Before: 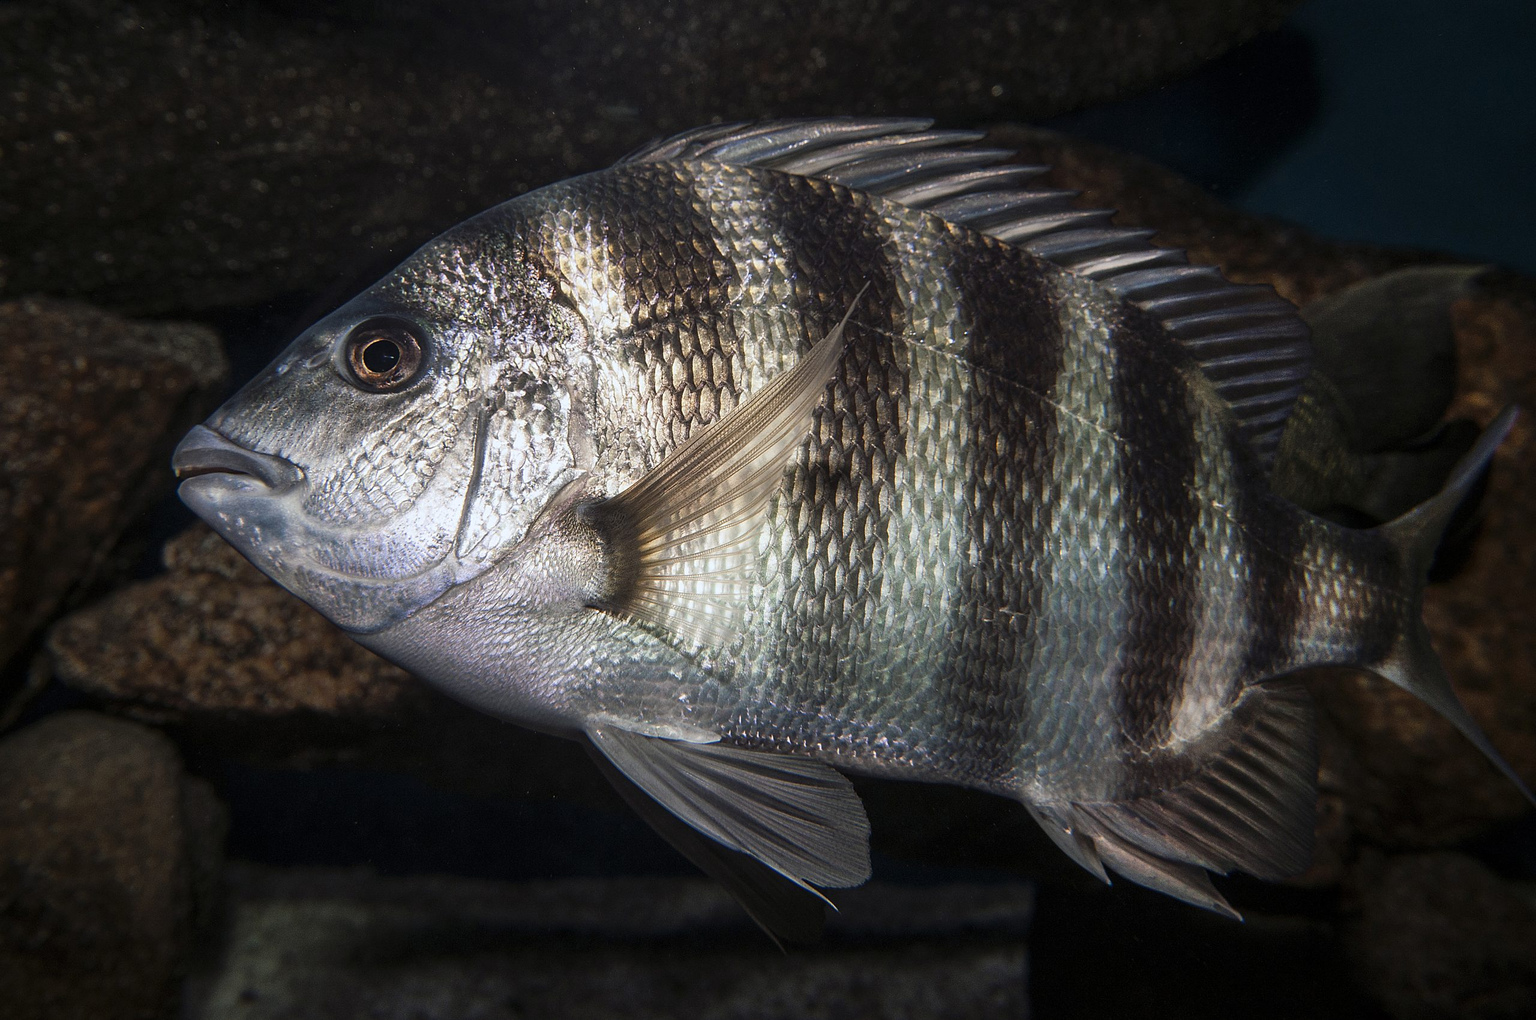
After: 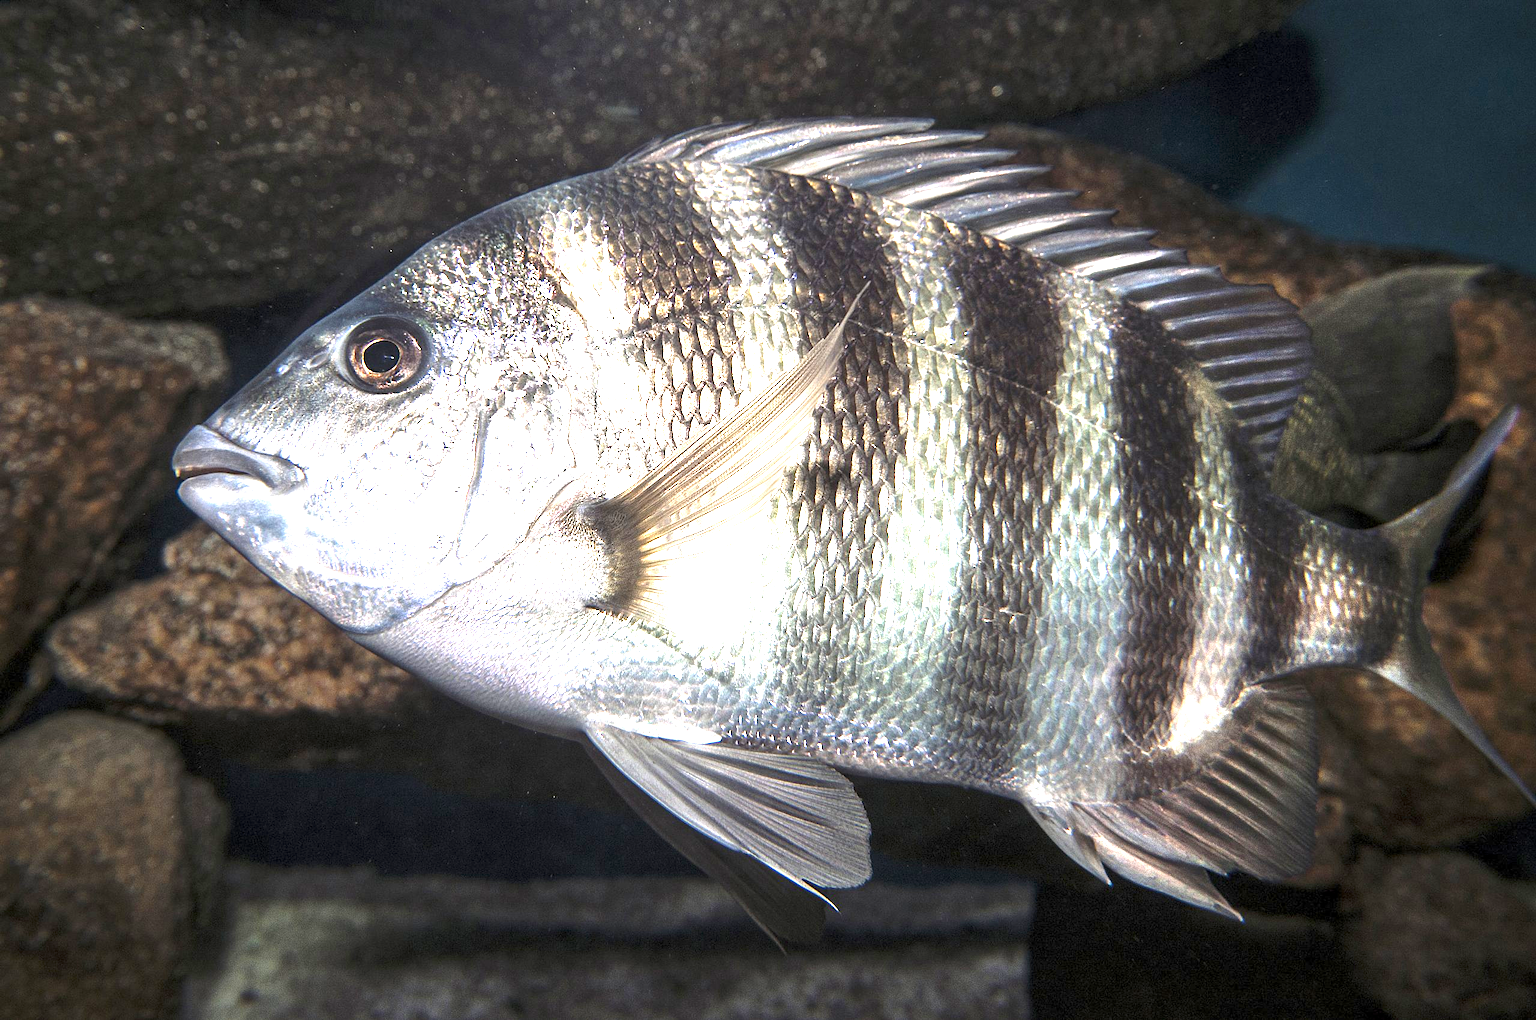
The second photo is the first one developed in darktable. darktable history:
local contrast: mode bilateral grid, contrast 10, coarseness 25, detail 115%, midtone range 0.2
levels: levels [0.016, 0.492, 0.969]
exposure: black level correction 0, exposure 2.138 EV, compensate exposure bias true, compensate highlight preservation false
